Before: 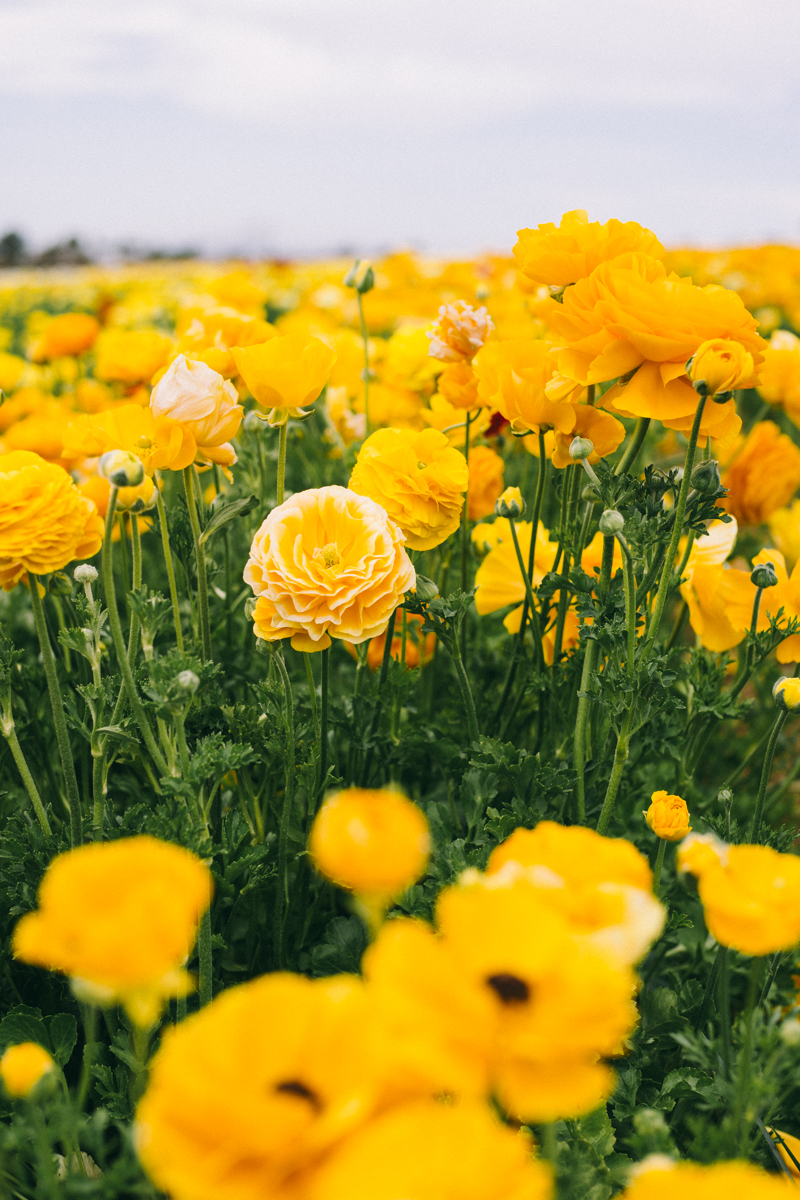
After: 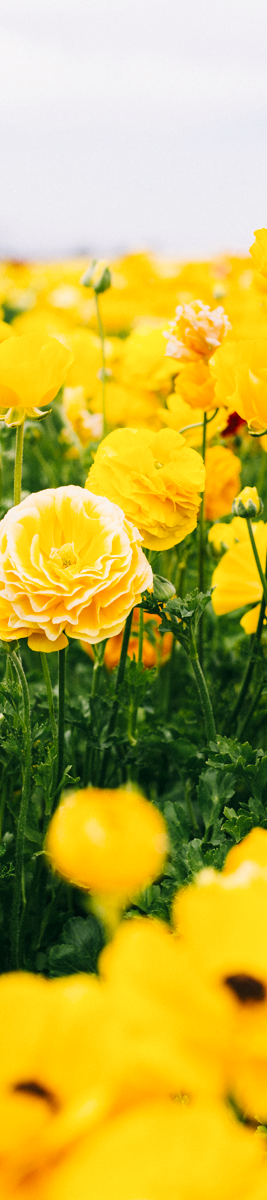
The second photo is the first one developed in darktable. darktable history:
crop: left 32.928%, right 33.644%
tone curve: curves: ch0 [(0, 0) (0.004, 0.001) (0.133, 0.112) (0.325, 0.362) (0.832, 0.893) (1, 1)], preserve colors none
